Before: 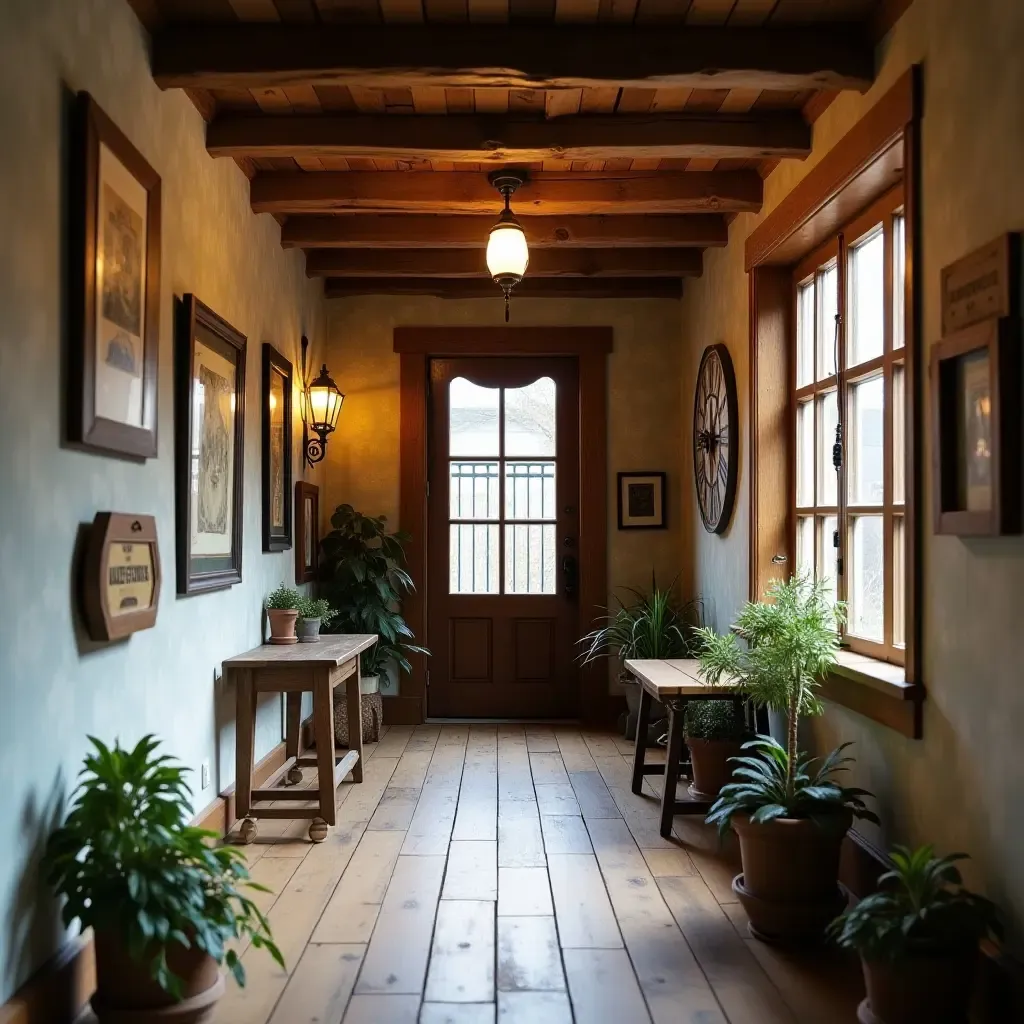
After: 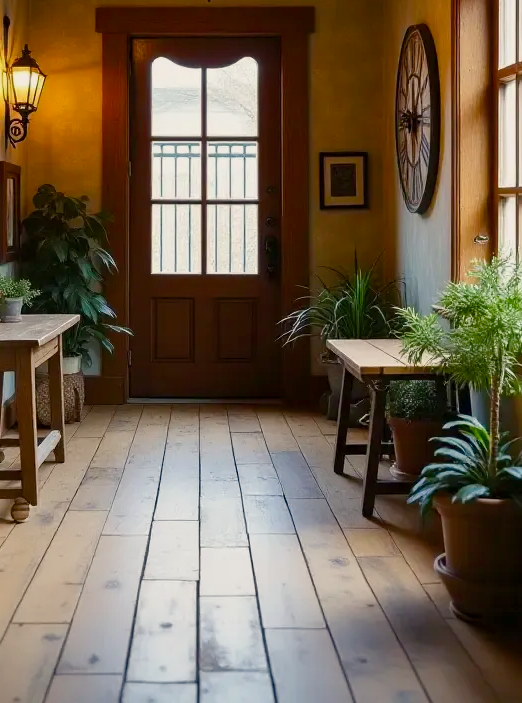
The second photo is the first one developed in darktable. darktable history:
color balance rgb: highlights gain › chroma 2.04%, highlights gain › hue 74.19°, perceptual saturation grading › global saturation 21.003%, perceptual saturation grading › highlights -19.805%, perceptual saturation grading › shadows 29.963%, contrast -9.715%
crop and rotate: left 29.191%, top 31.281%, right 19.827%
shadows and highlights: shadows 34.04, highlights -35.11, soften with gaussian
